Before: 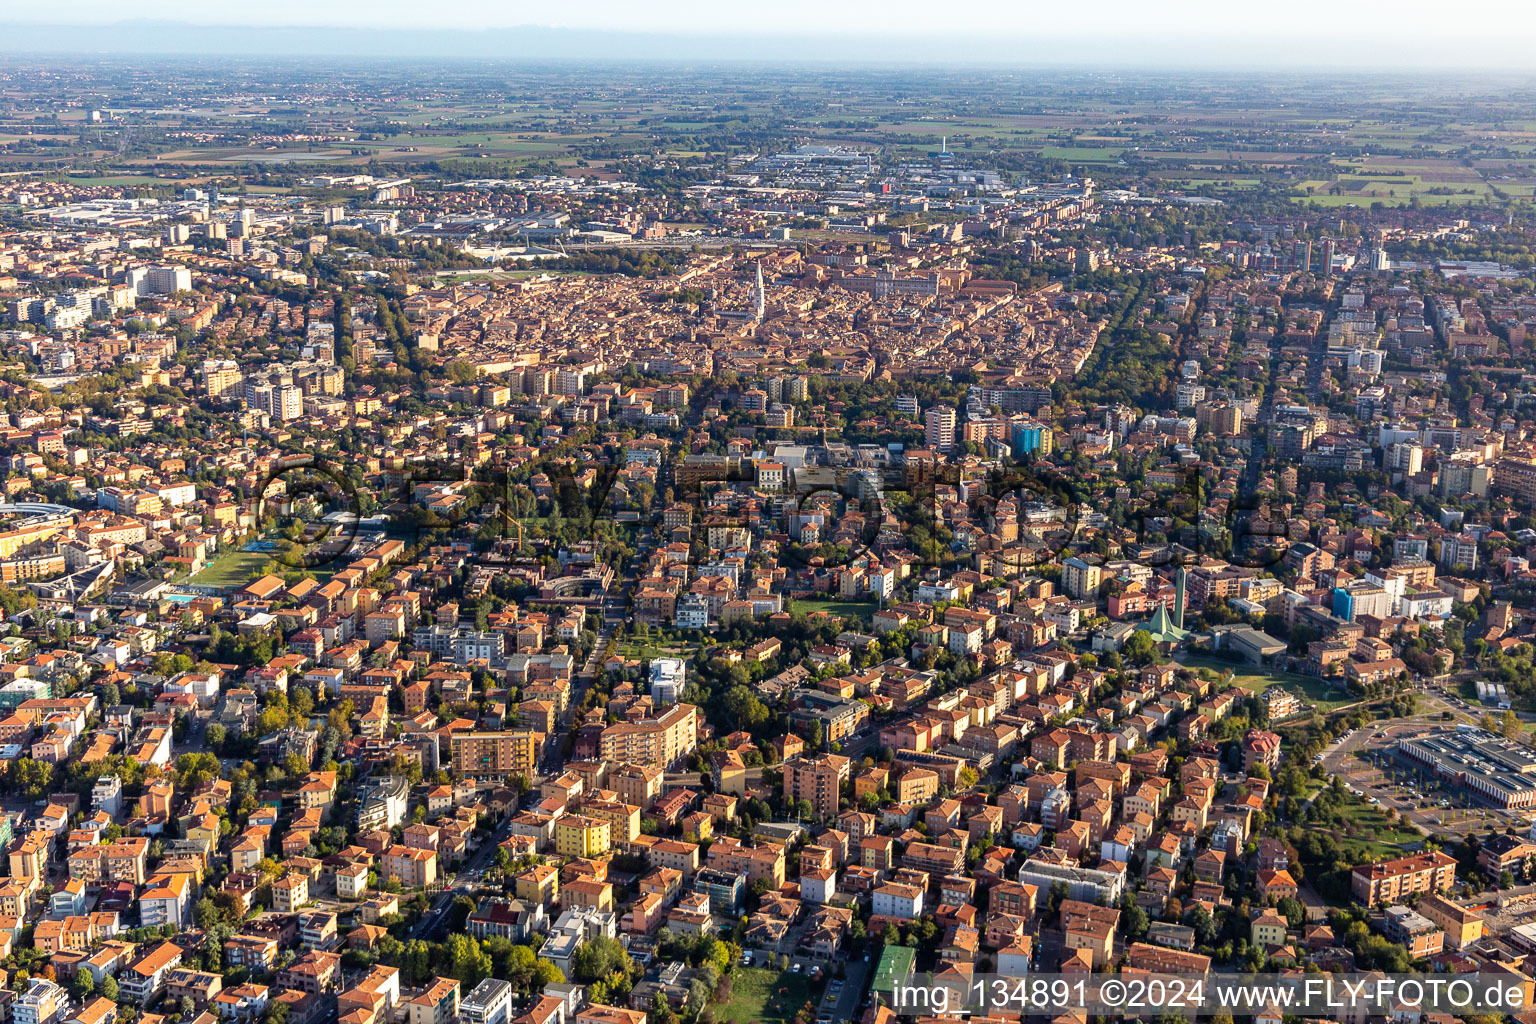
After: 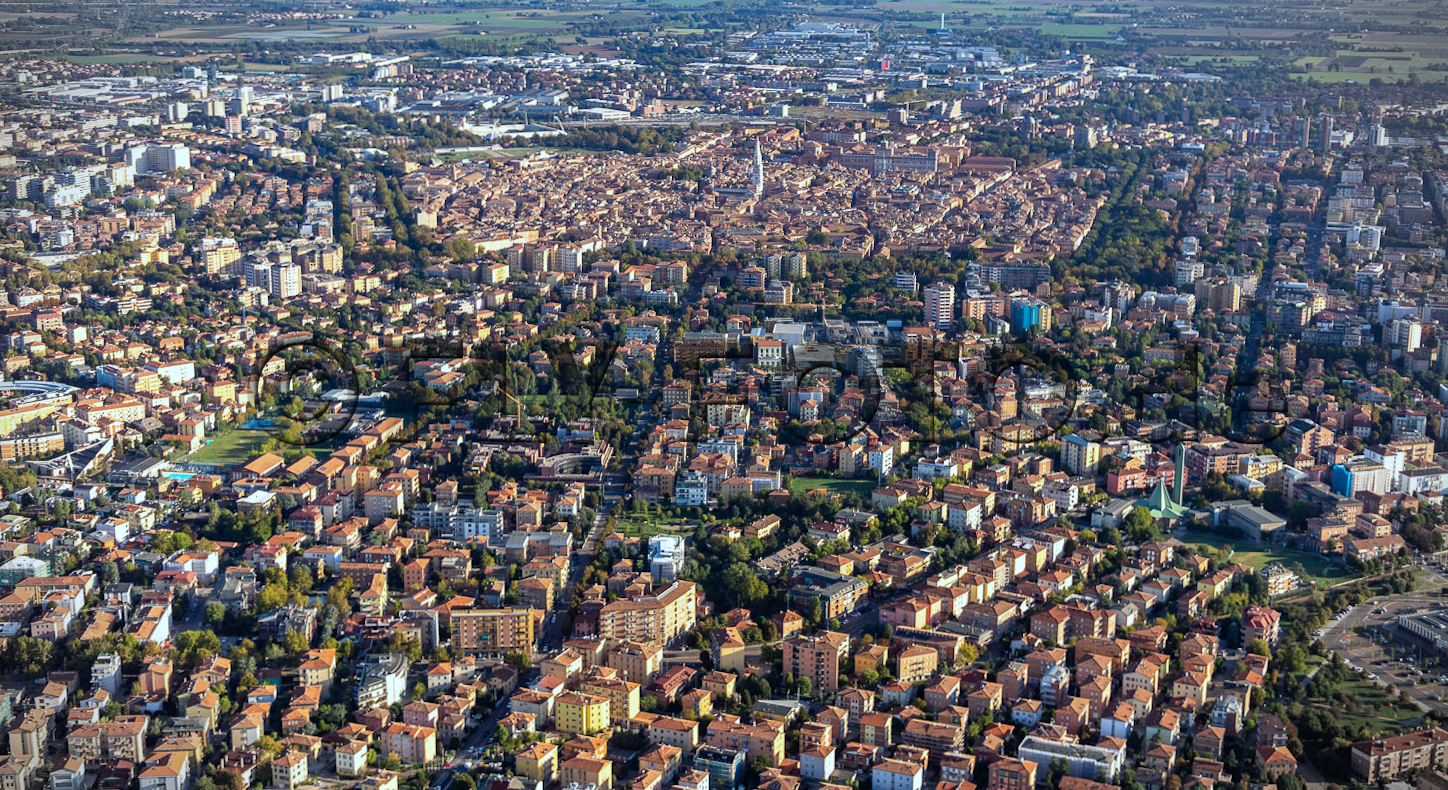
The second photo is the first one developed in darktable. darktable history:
vignetting: fall-off start 91.02%, fall-off radius 39.39%, width/height ratio 1.218, shape 1.29, unbound false
crop and rotate: angle 0.079°, top 12.017%, right 5.497%, bottom 10.642%
color calibration: illuminant F (fluorescent), F source F9 (Cool White Deluxe 4150 K) – high CRI, x 0.375, y 0.373, temperature 4156.91 K
